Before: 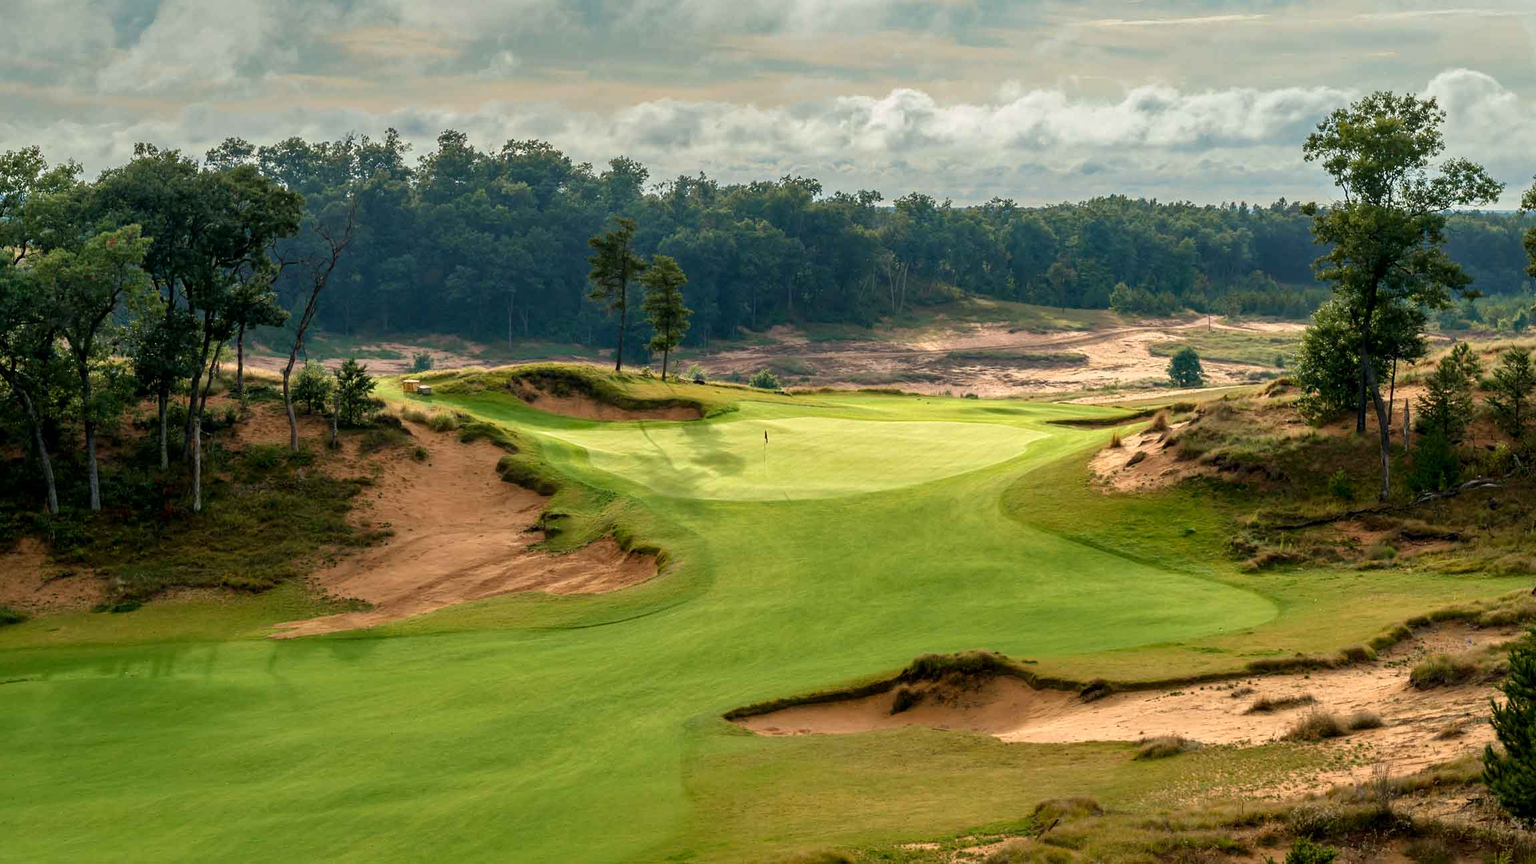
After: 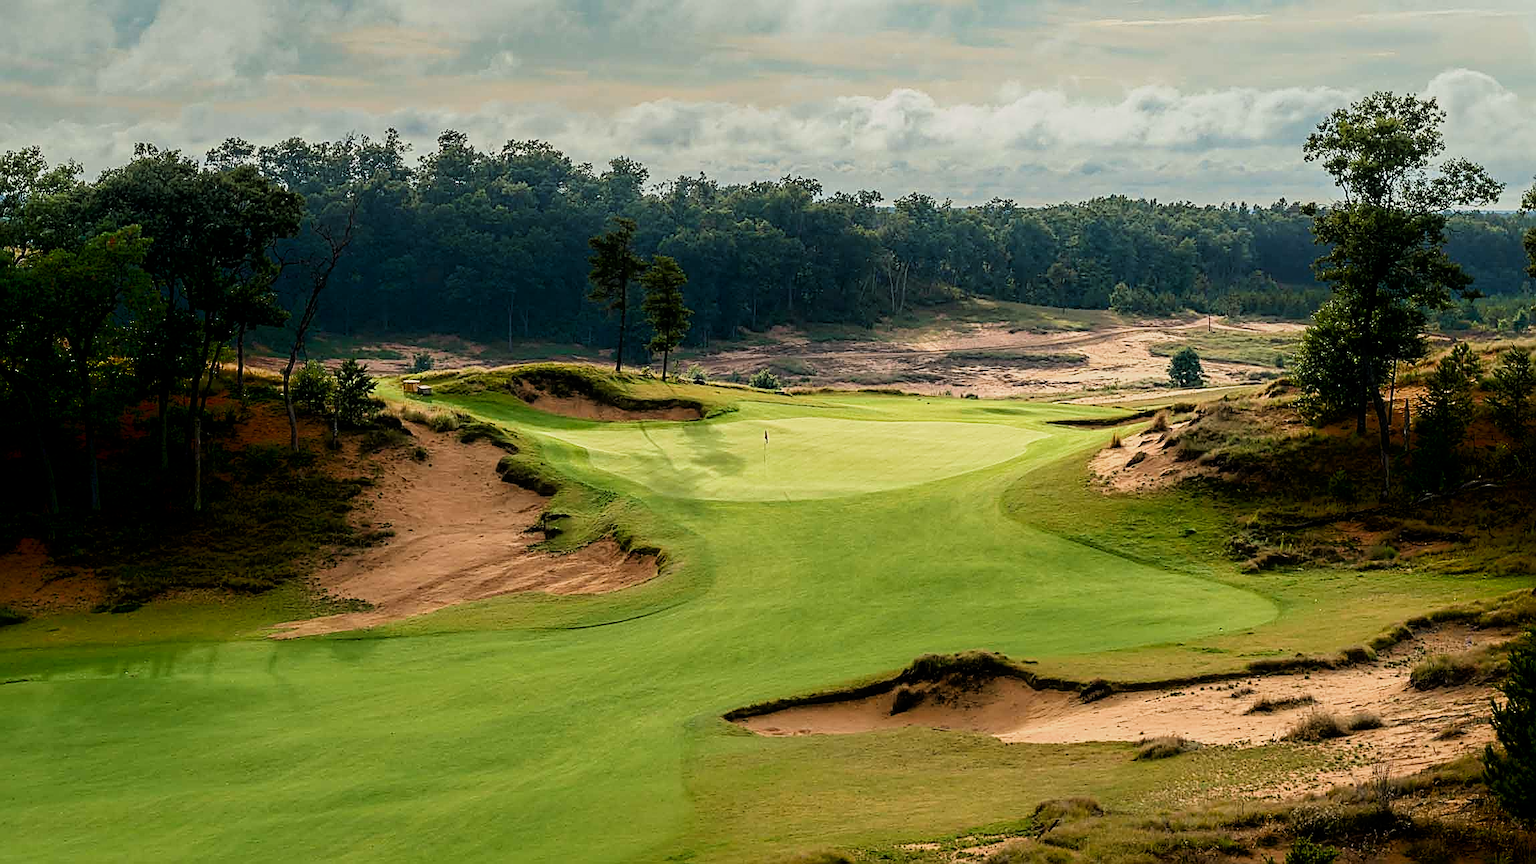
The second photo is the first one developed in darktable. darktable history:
filmic rgb: black relative exposure -7.75 EV, white relative exposure 4.4 EV, threshold 3 EV, hardness 3.76, latitude 50%, contrast 1.1, color science v5 (2021), contrast in shadows safe, contrast in highlights safe, enable highlight reconstruction true
sharpen: amount 1
shadows and highlights: shadows -70, highlights 35, soften with gaussian
